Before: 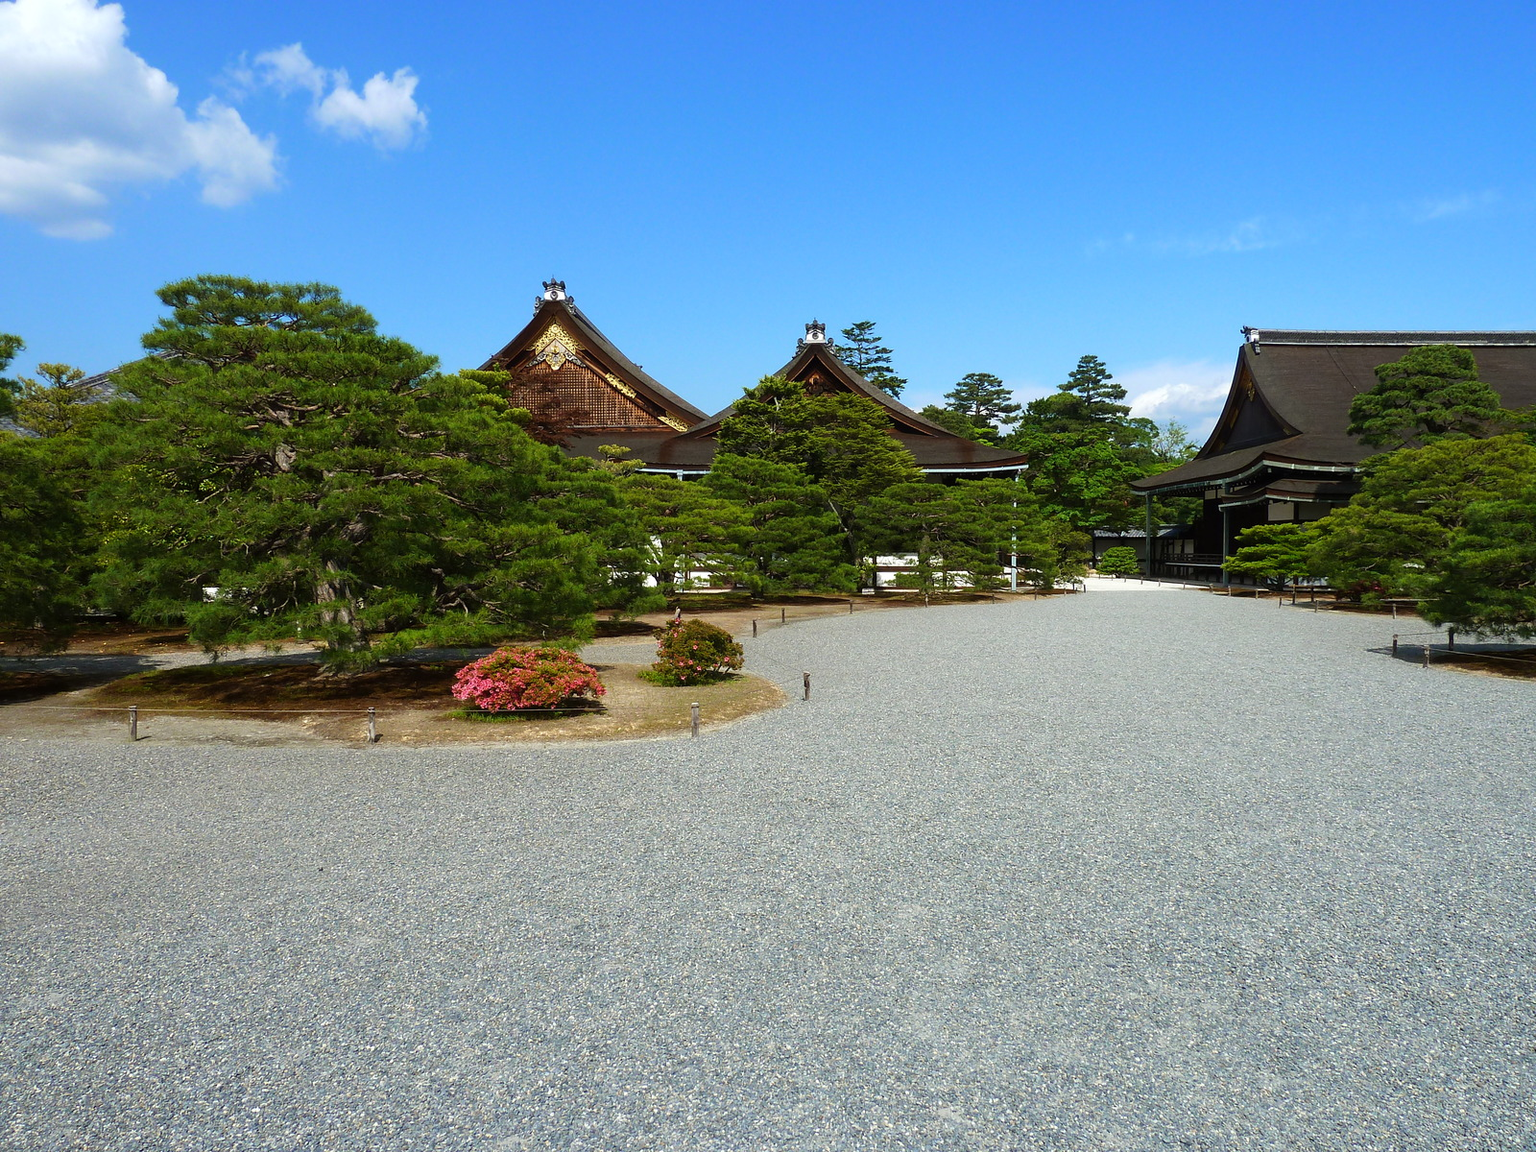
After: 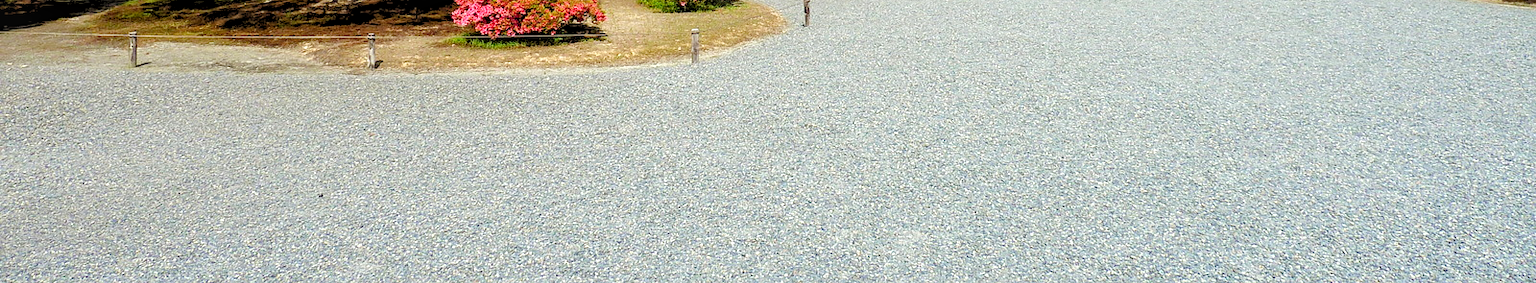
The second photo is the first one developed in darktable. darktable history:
crop and rotate: top 58.563%, bottom 16.842%
local contrast: on, module defaults
sharpen: amount 0.218
levels: levels [0.072, 0.414, 0.976]
